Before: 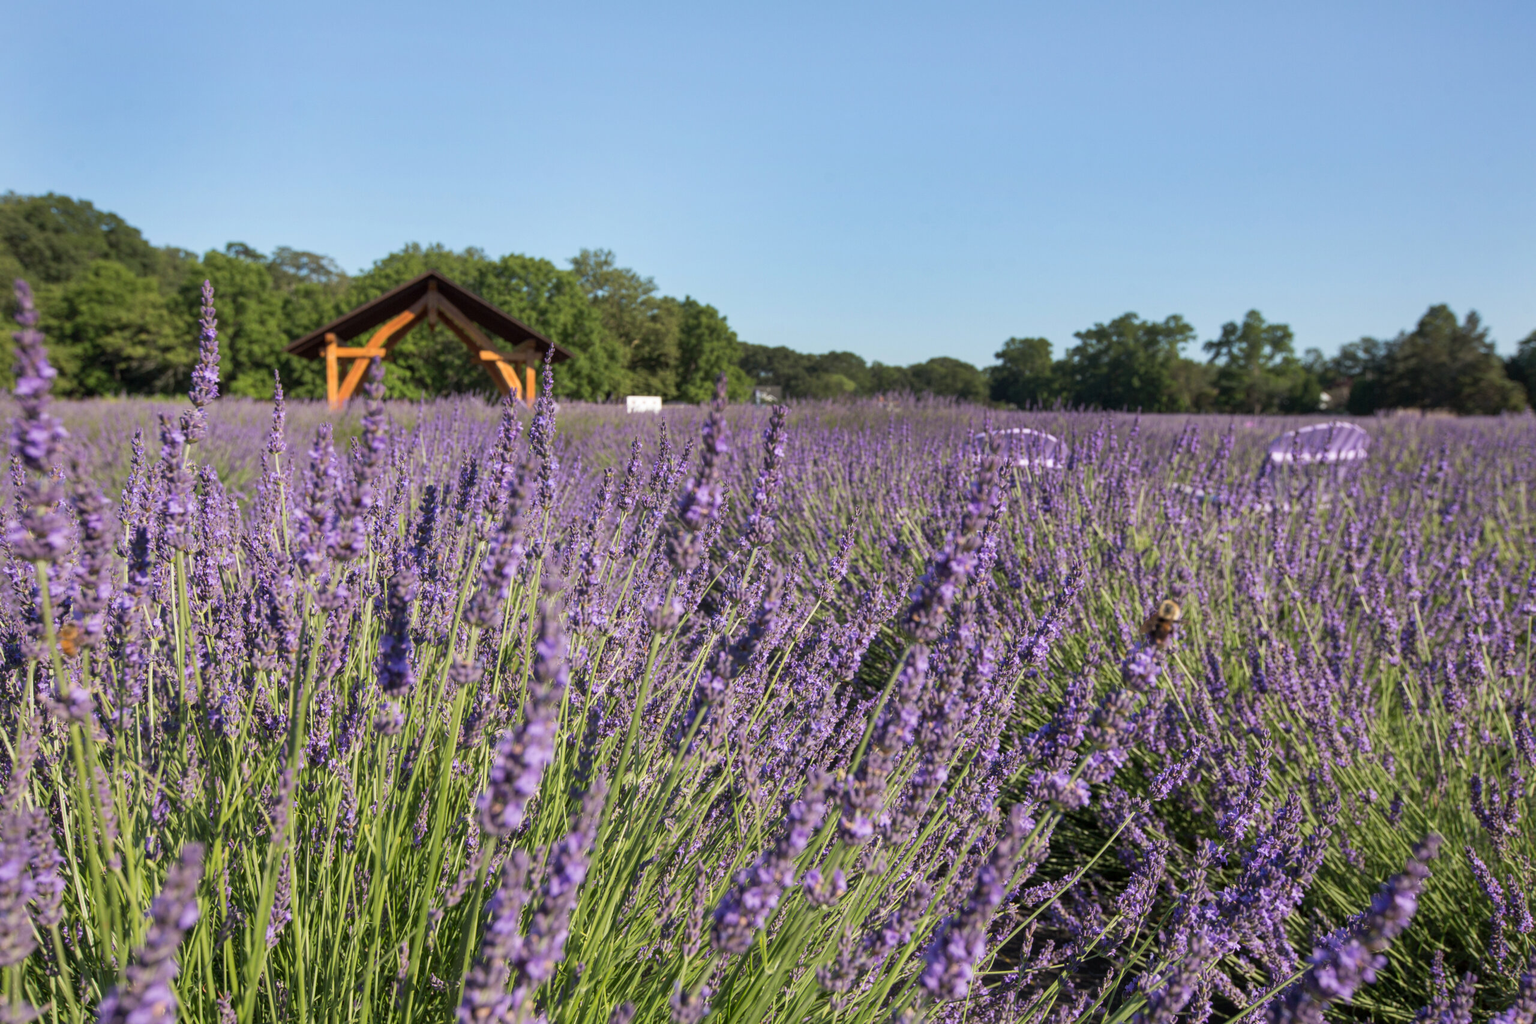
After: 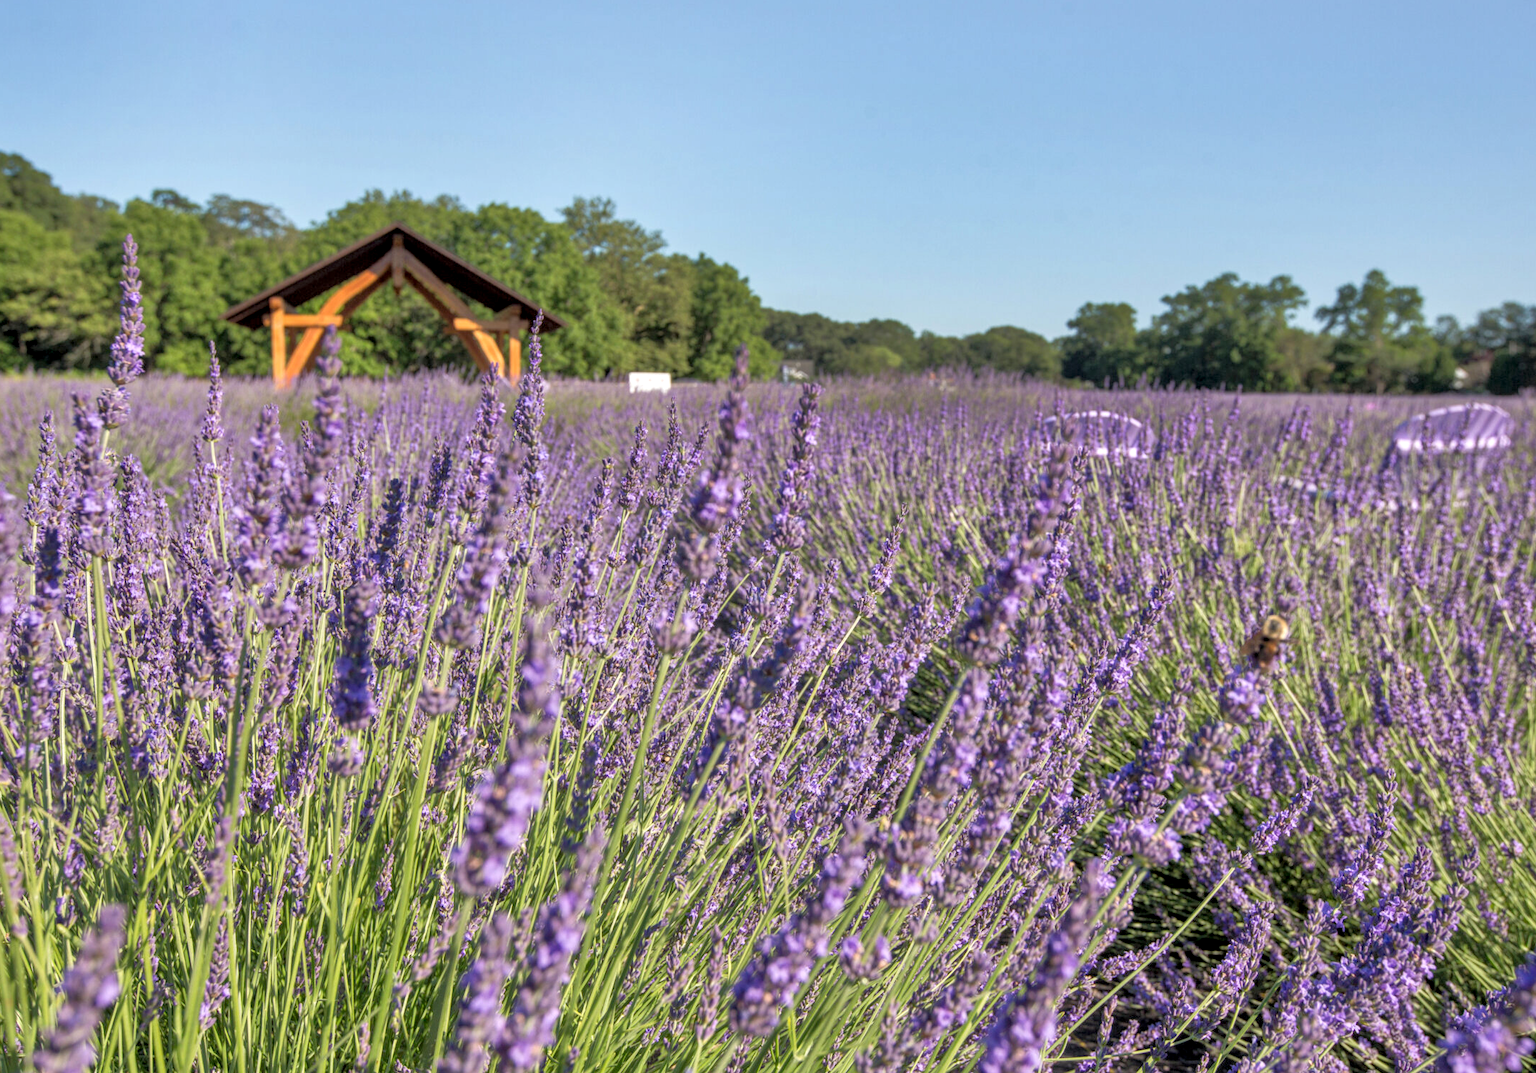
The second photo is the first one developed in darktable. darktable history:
crop: left 6.441%, top 8.19%, right 9.539%, bottom 3.808%
tone equalizer: -7 EV 0.152 EV, -6 EV 0.581 EV, -5 EV 1.19 EV, -4 EV 1.35 EV, -3 EV 1.17 EV, -2 EV 0.6 EV, -1 EV 0.166 EV
local contrast: detail 130%
